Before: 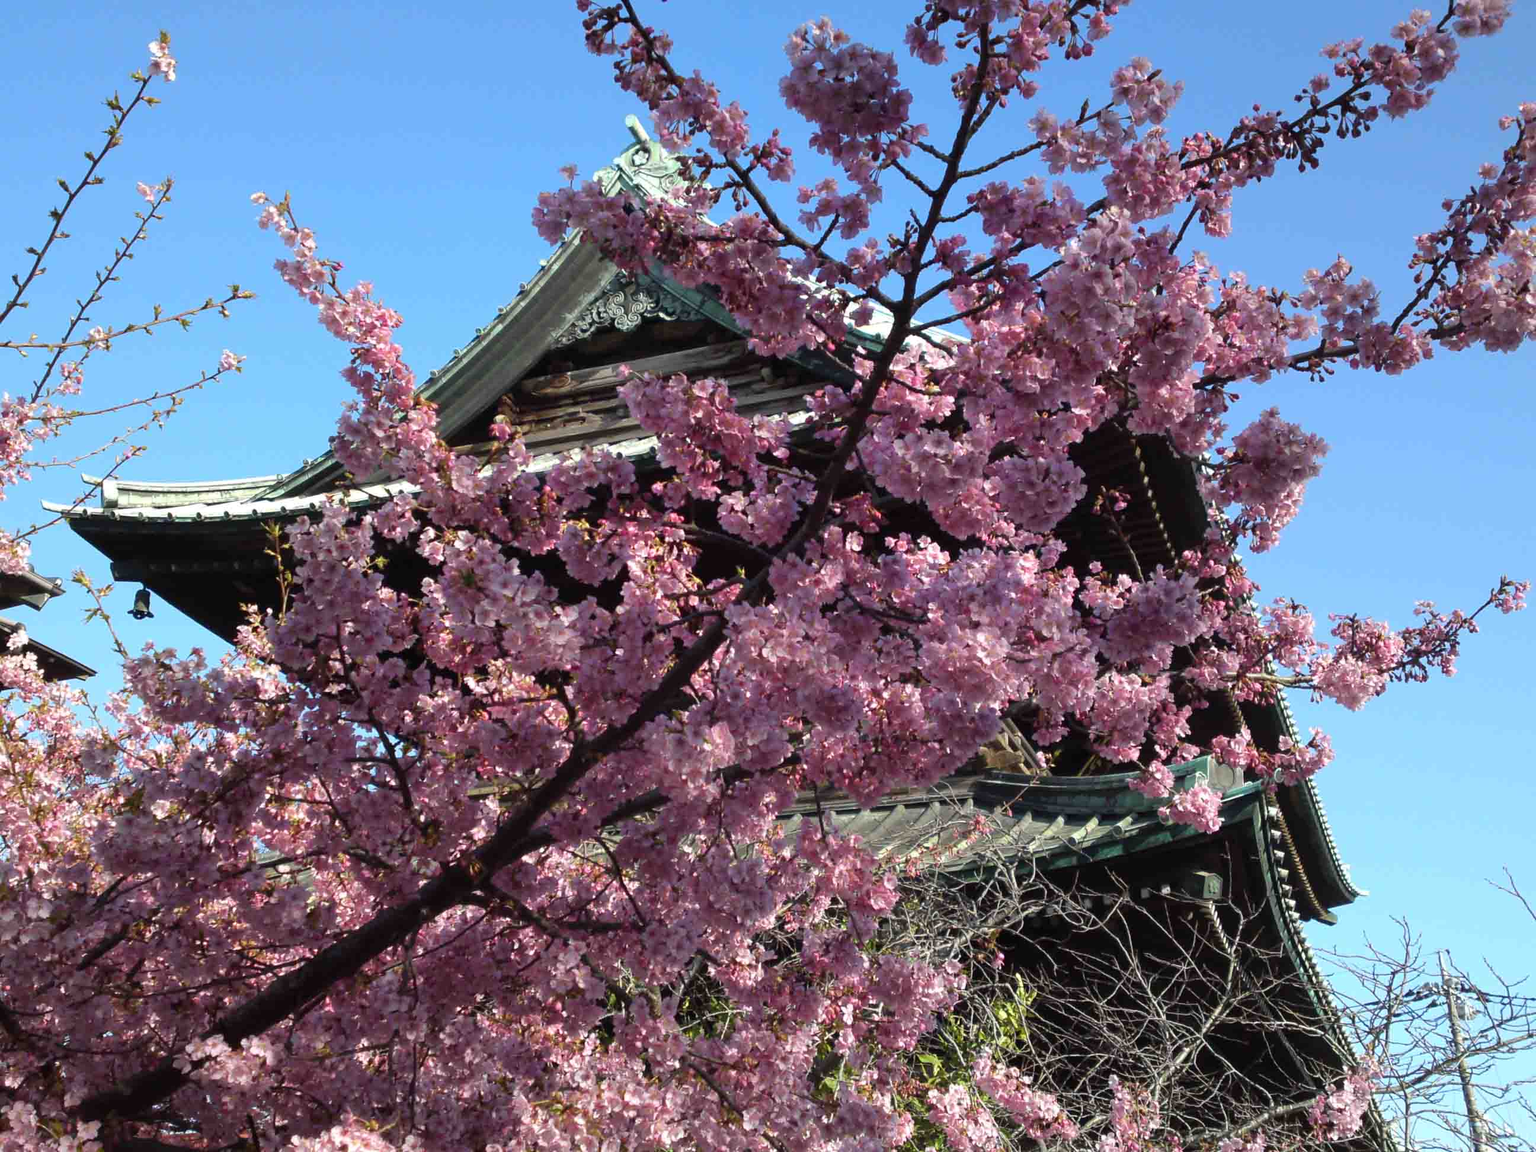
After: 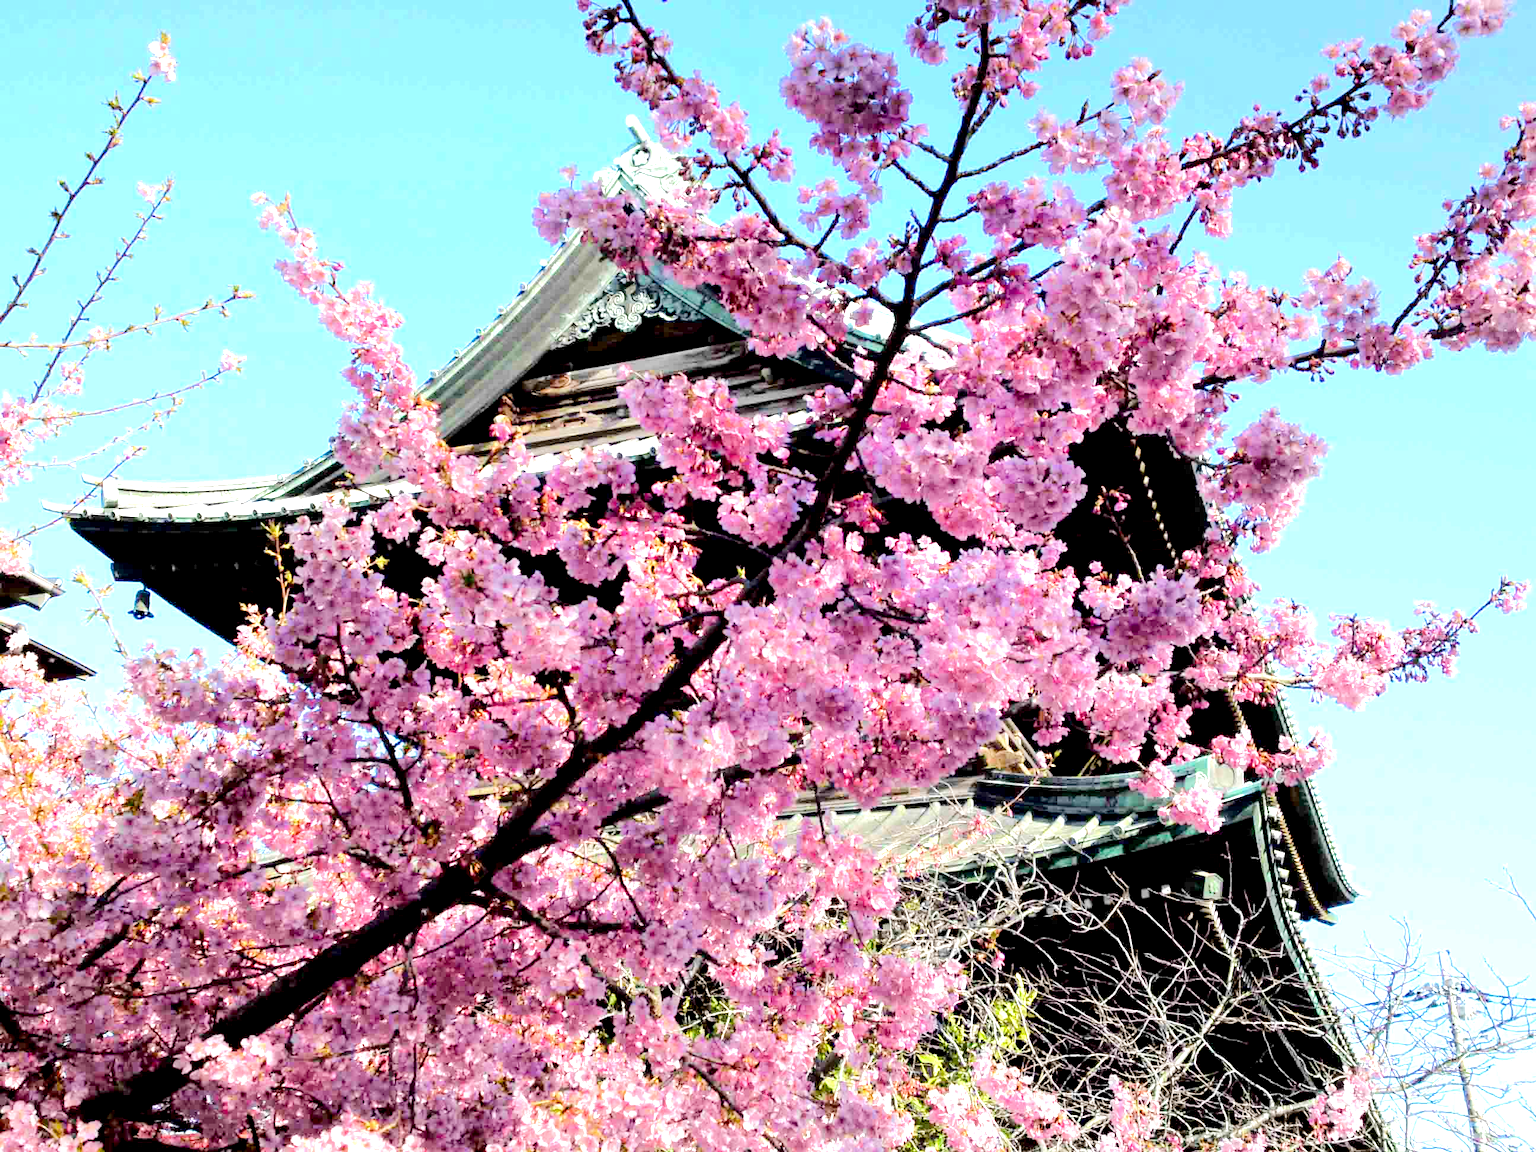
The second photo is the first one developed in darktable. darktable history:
exposure: black level correction 0.011, exposure 1.075 EV, compensate exposure bias true, compensate highlight preservation false
tone equalizer: -7 EV 0.148 EV, -6 EV 0.562 EV, -5 EV 1.15 EV, -4 EV 1.31 EV, -3 EV 1.14 EV, -2 EV 0.6 EV, -1 EV 0.168 EV, edges refinement/feathering 500, mask exposure compensation -1.57 EV, preserve details no
